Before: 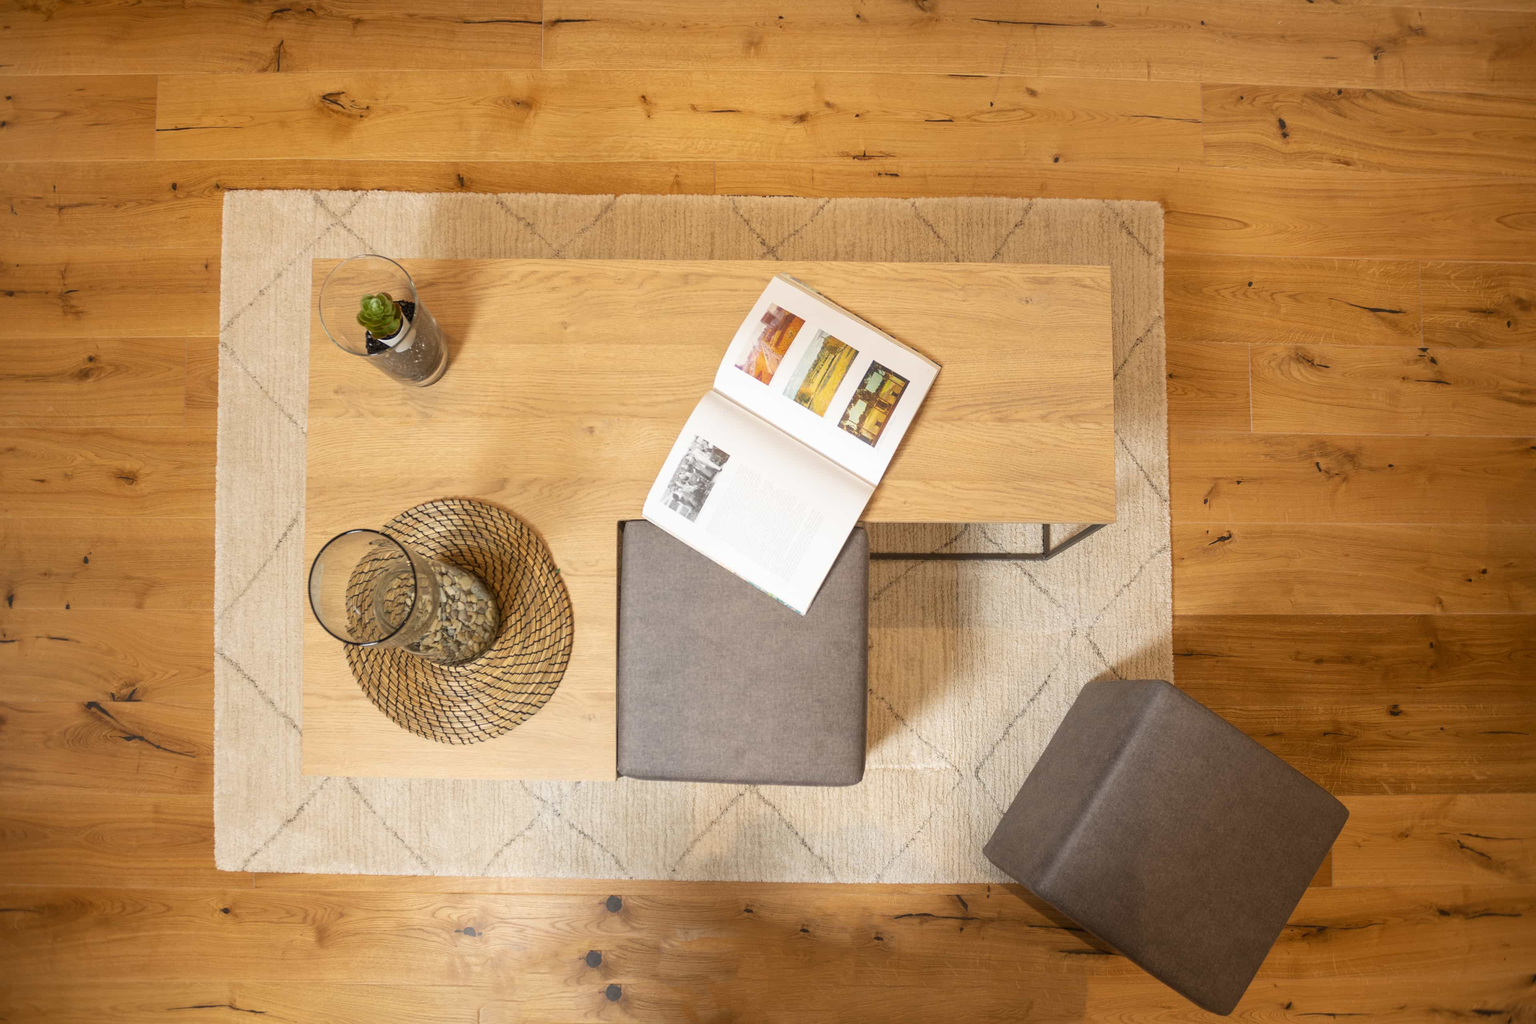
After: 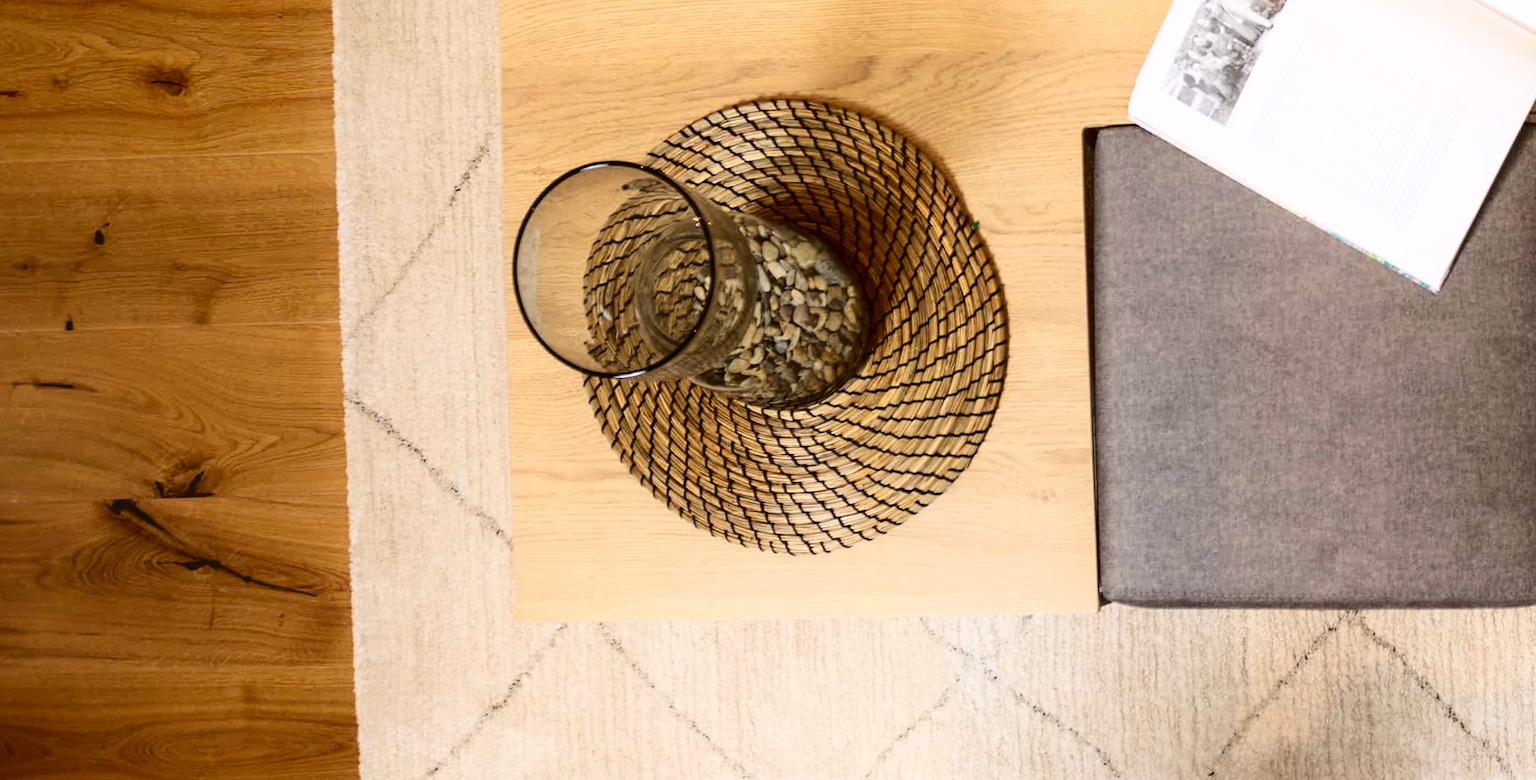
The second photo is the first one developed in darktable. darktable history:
crop: top 44.483%, right 43.593%, bottom 12.892%
rotate and perspective: rotation -2.12°, lens shift (vertical) 0.009, lens shift (horizontal) -0.008, automatic cropping original format, crop left 0.036, crop right 0.964, crop top 0.05, crop bottom 0.959
contrast brightness saturation: contrast 0.24, brightness -0.24, saturation 0.14
white balance: red 1.009, blue 1.027
shadows and highlights: shadows -23.08, highlights 46.15, soften with gaussian
